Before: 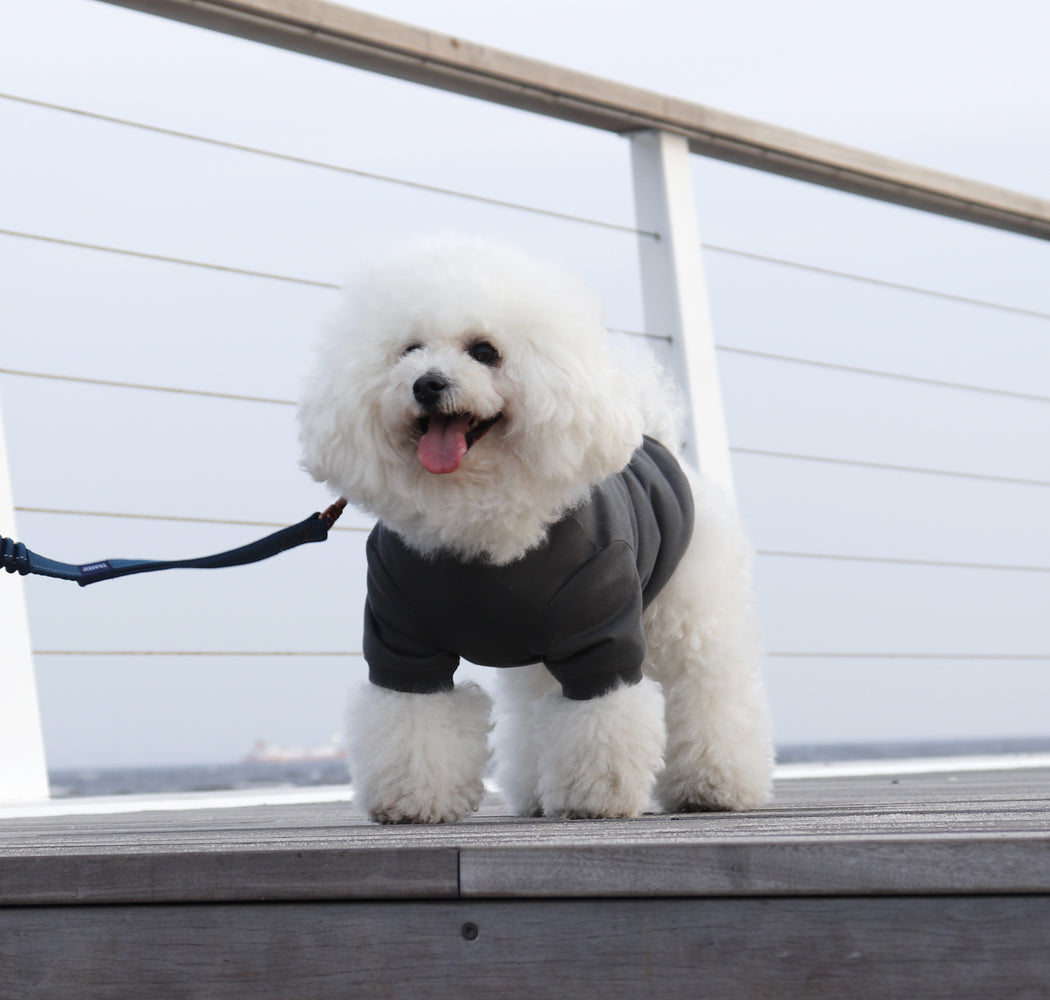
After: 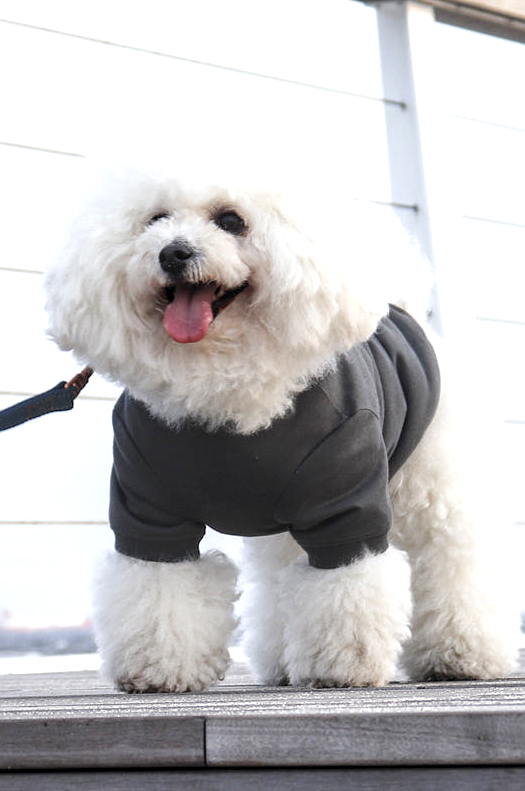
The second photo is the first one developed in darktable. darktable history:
exposure: exposure 0.607 EV, compensate highlight preservation false
crop and rotate: angle 0.021°, left 24.275%, top 13.131%, right 25.685%, bottom 7.643%
sharpen: radius 1.244, amount 0.289, threshold 0.133
local contrast: detail 130%
